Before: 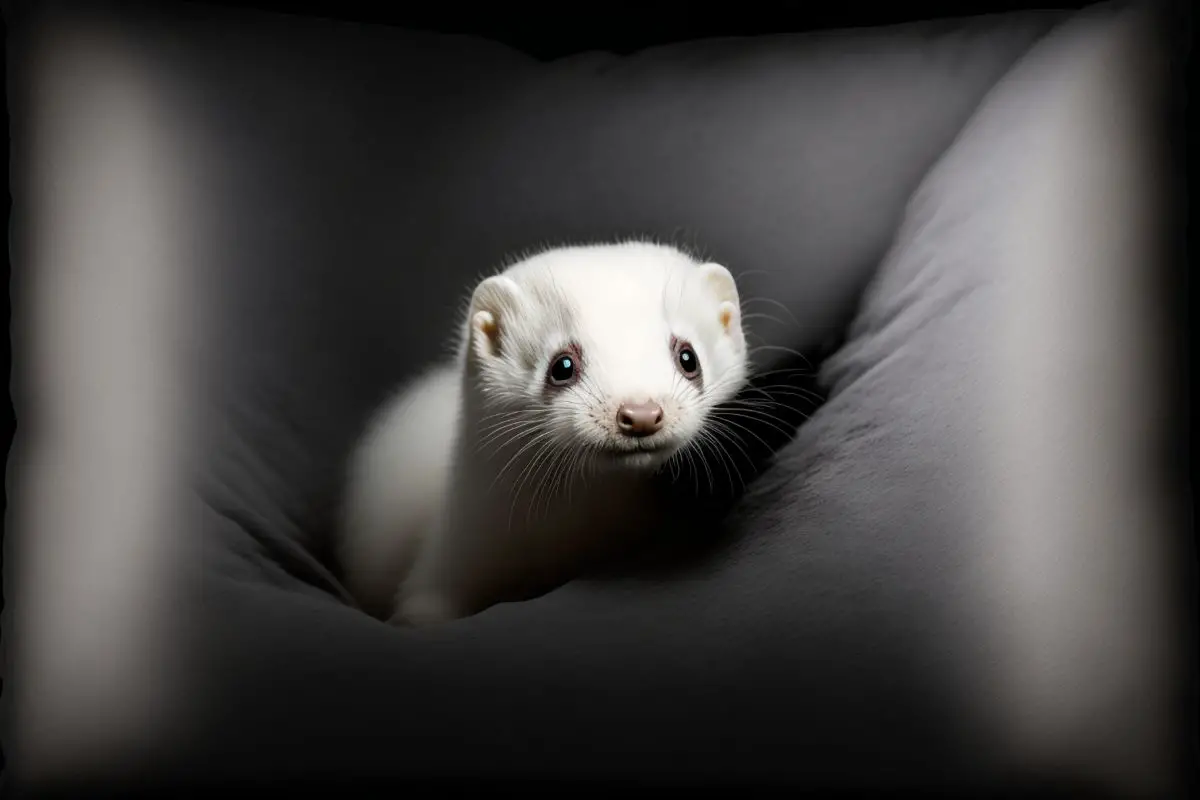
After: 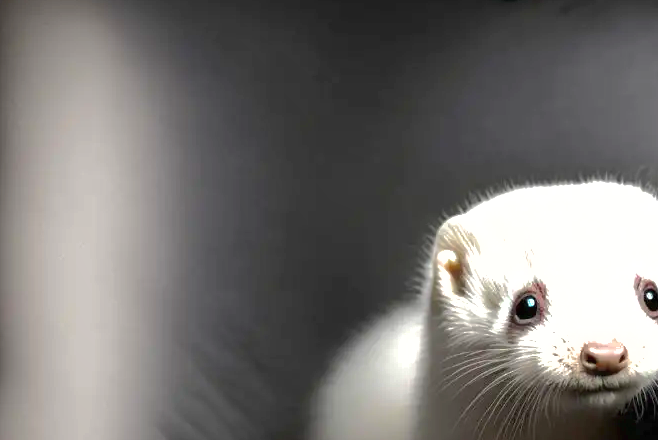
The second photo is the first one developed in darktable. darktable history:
crop and rotate: left 3.053%, top 7.691%, right 42.069%, bottom 37.234%
exposure: black level correction 0, exposure 1.184 EV, compensate highlight preservation false
shadows and highlights: shadows 39.29, highlights -59.99
